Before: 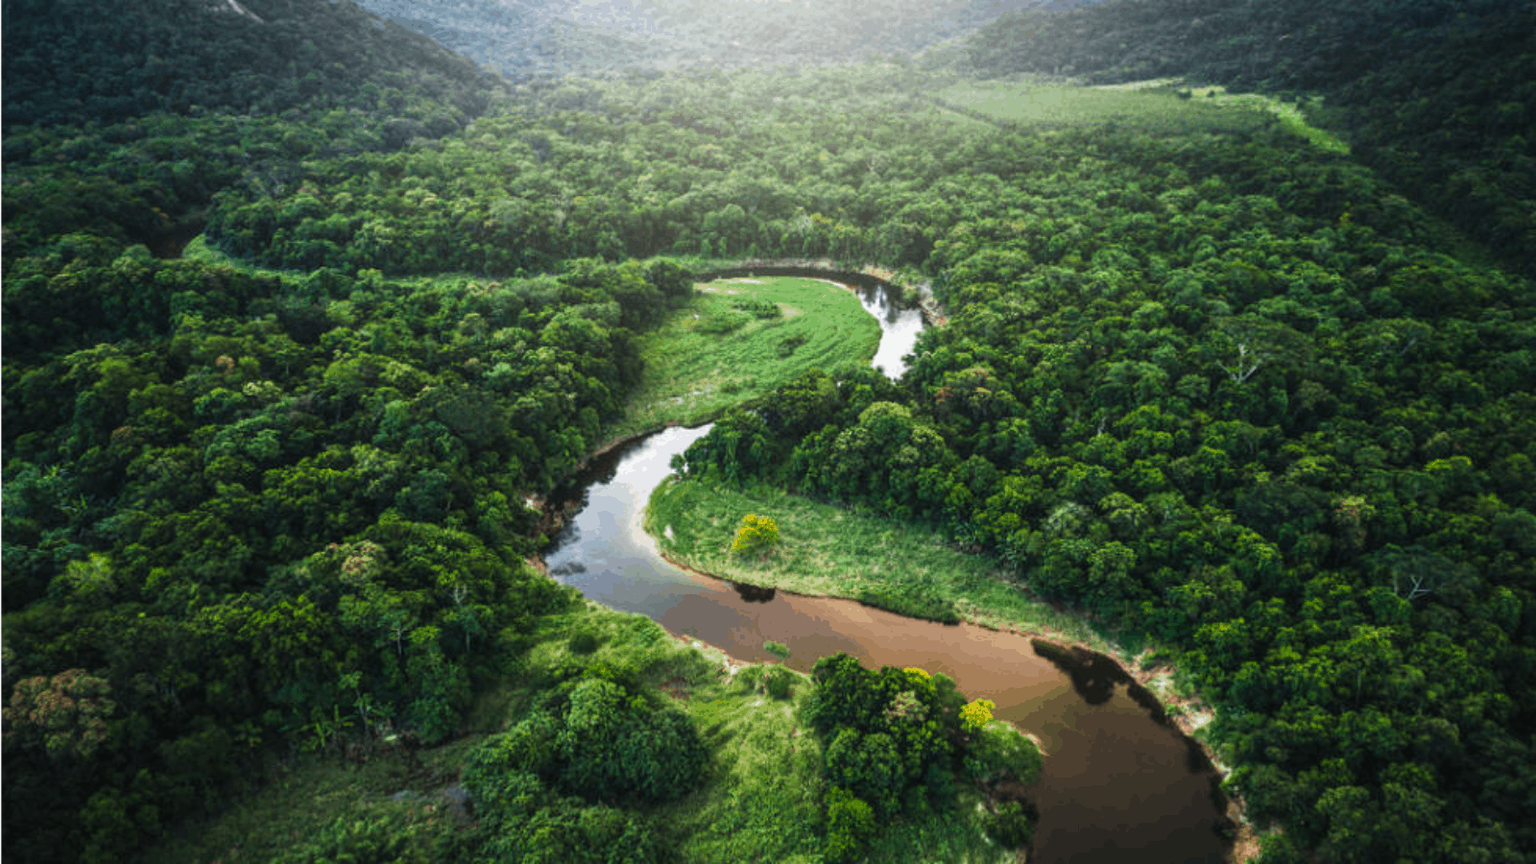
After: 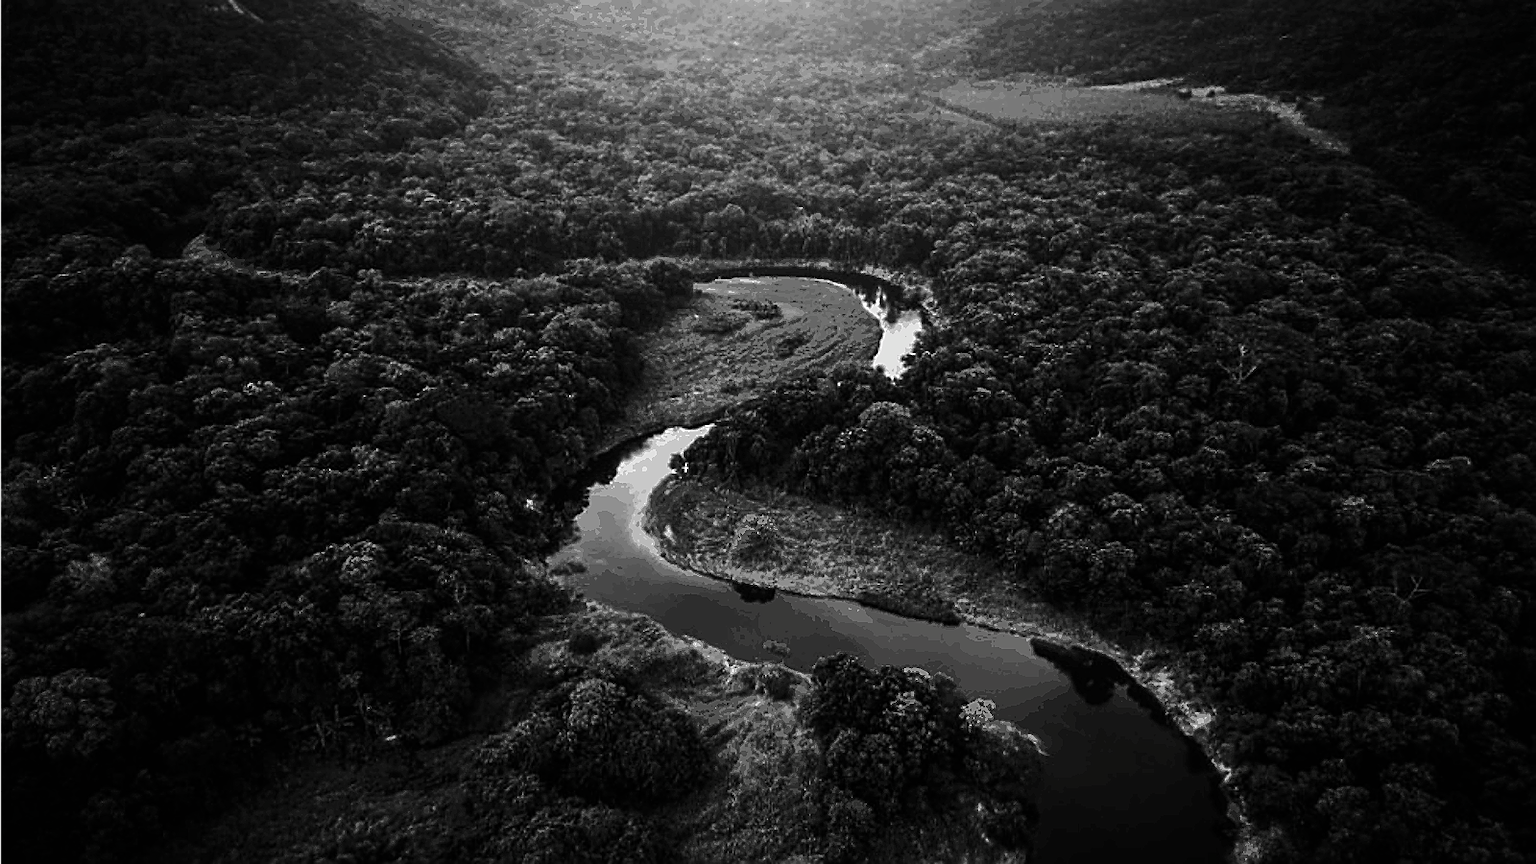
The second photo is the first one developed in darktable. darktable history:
sharpen: radius 1.42, amount 1.253, threshold 0.734
contrast brightness saturation: contrast -0.035, brightness -0.574, saturation -0.99
